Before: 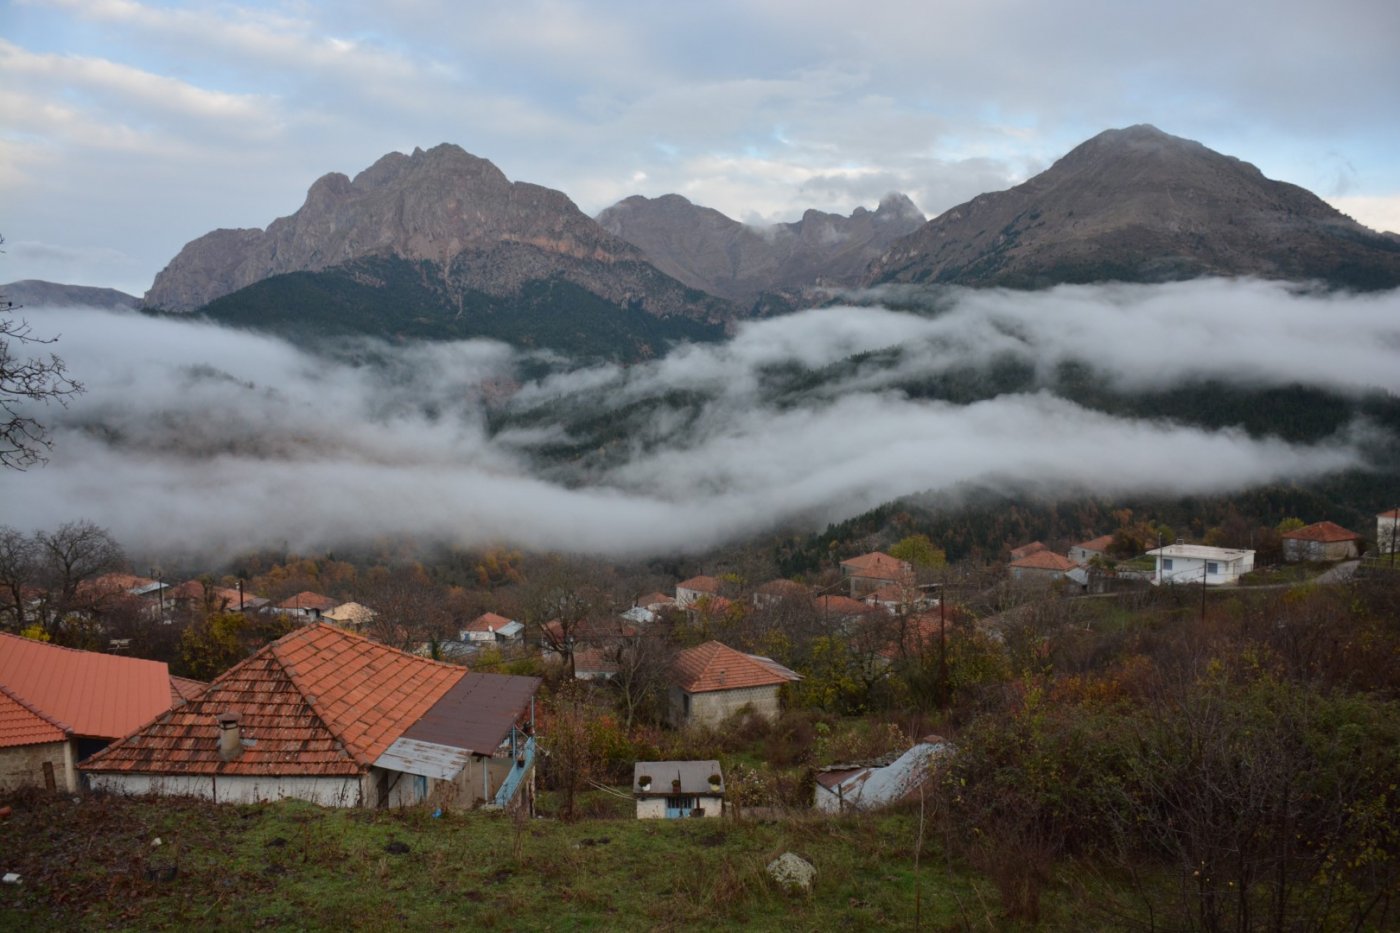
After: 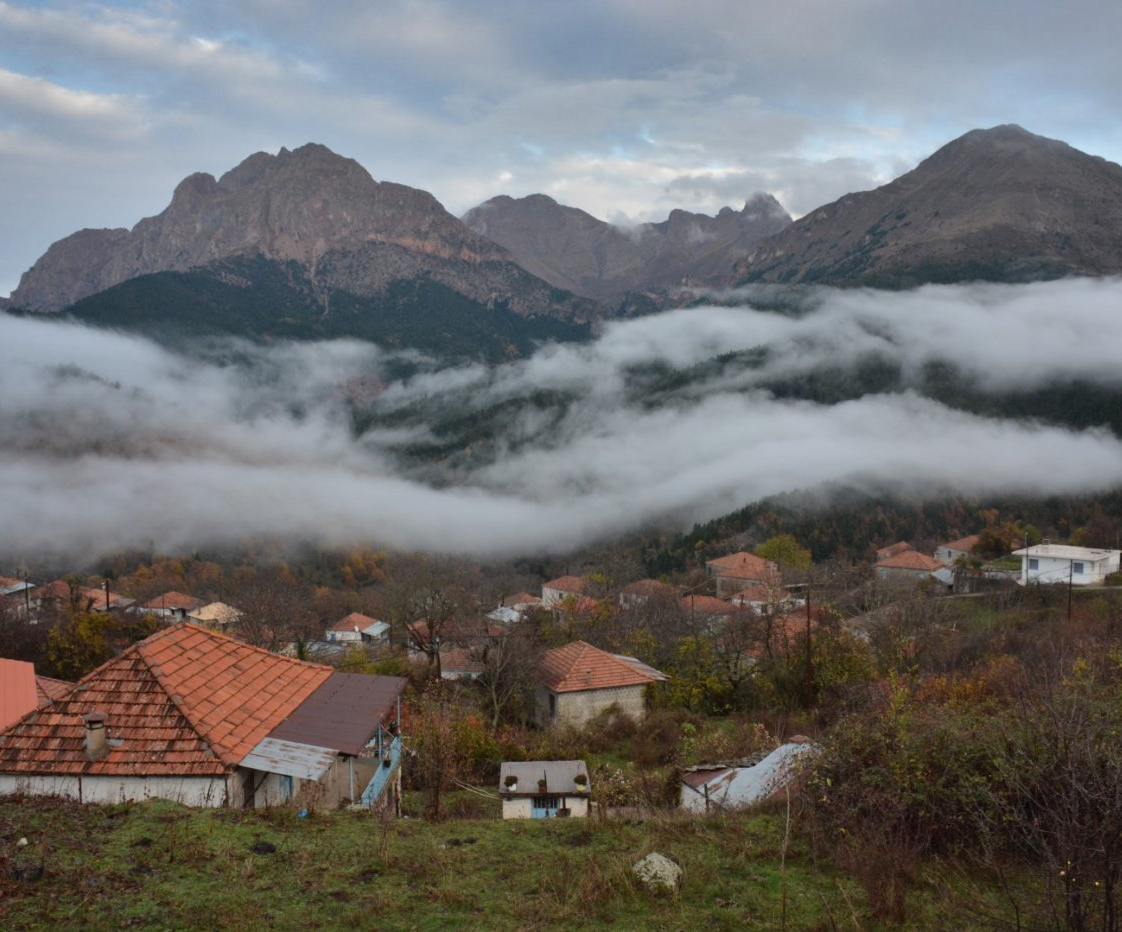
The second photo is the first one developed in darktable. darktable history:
crop and rotate: left 9.597%, right 10.195%
shadows and highlights: radius 108.52, shadows 44.07, highlights -67.8, low approximation 0.01, soften with gaussian
